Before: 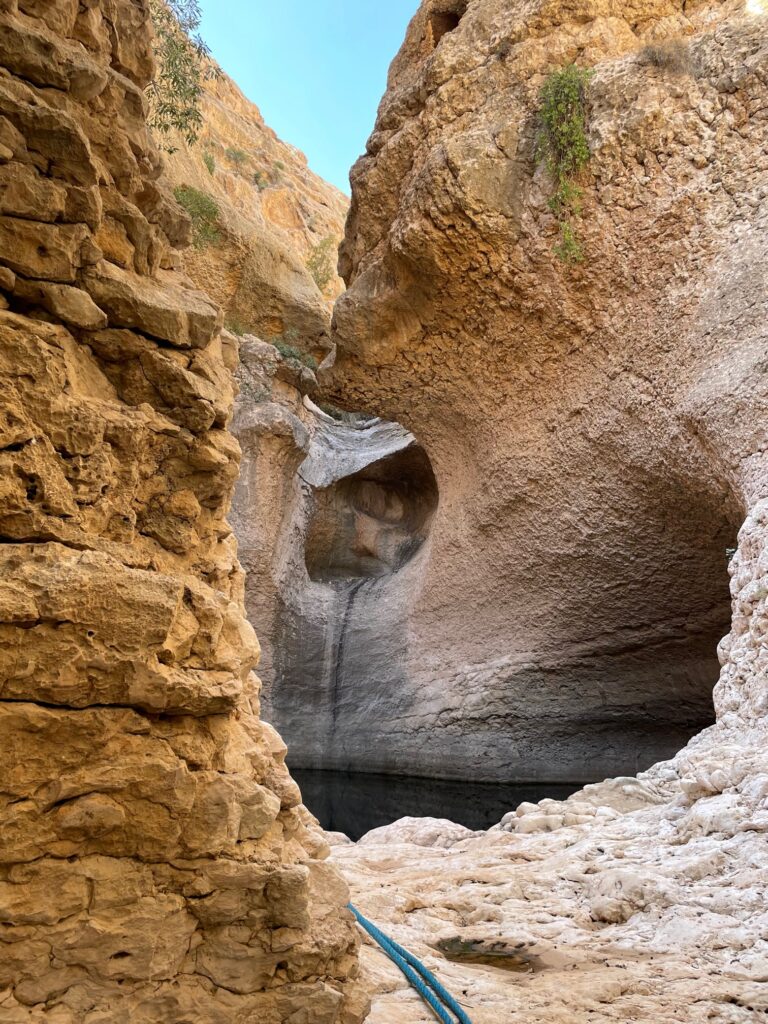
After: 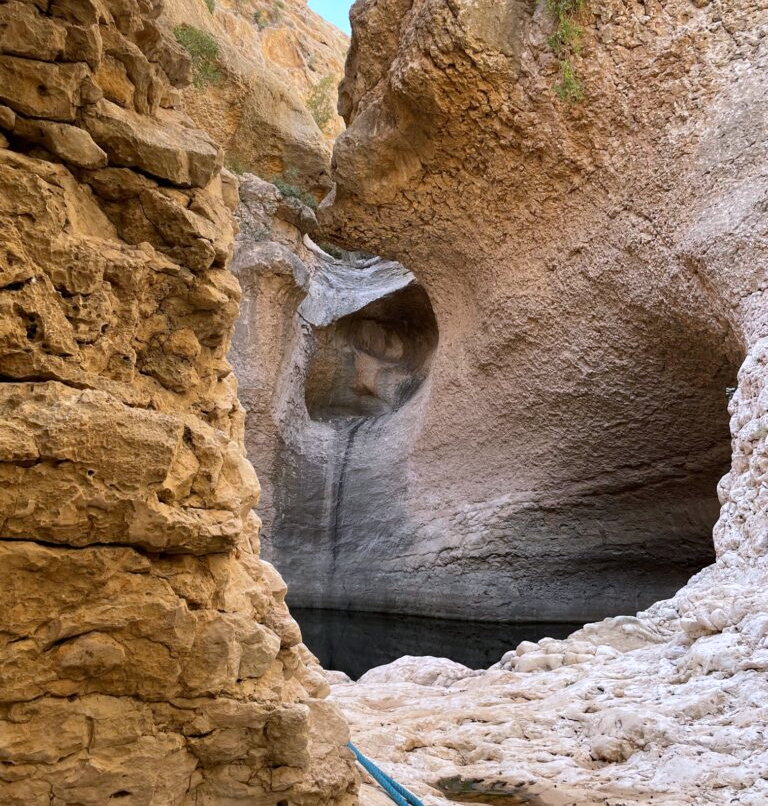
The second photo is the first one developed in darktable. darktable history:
white balance: red 0.984, blue 1.059
crop and rotate: top 15.774%, bottom 5.506%
